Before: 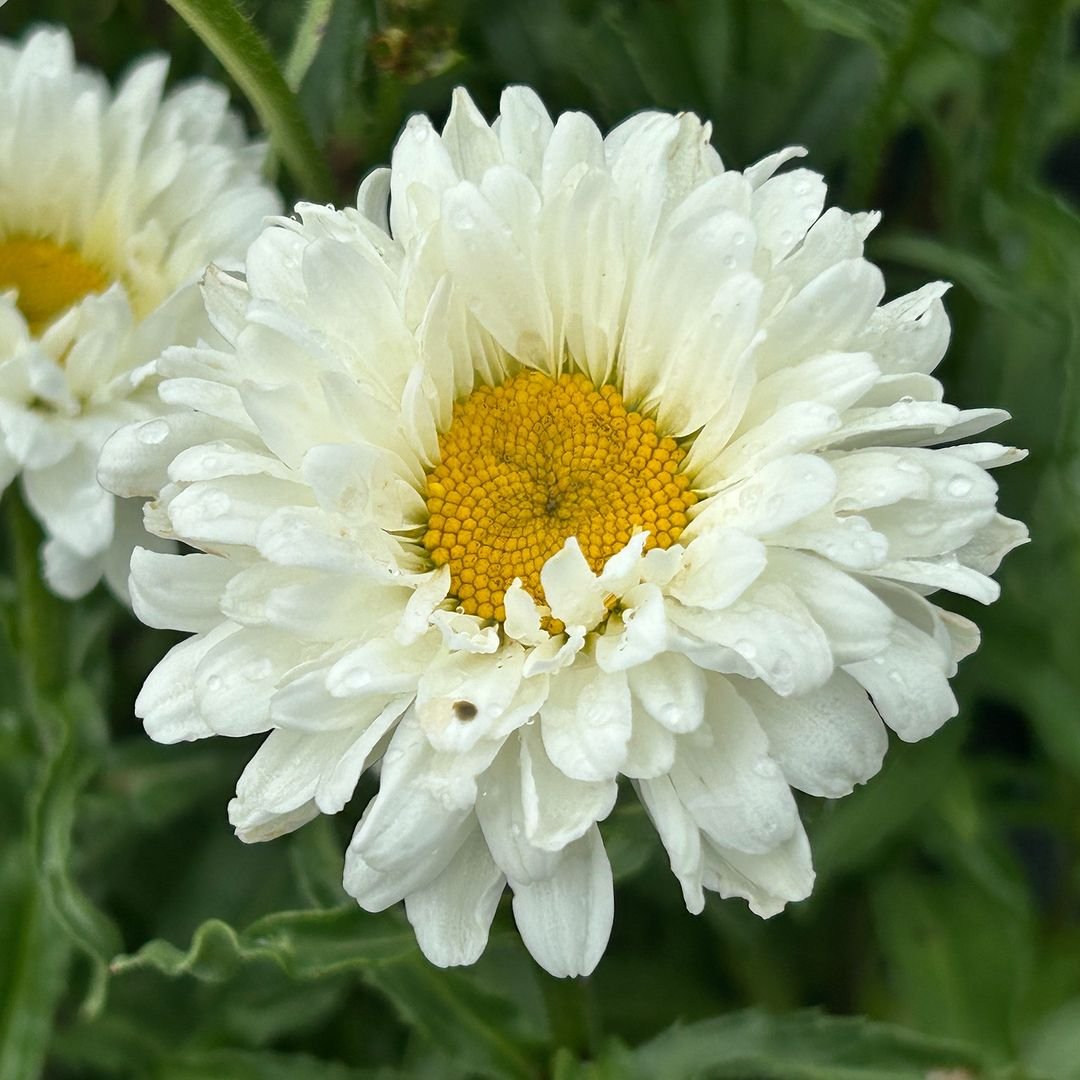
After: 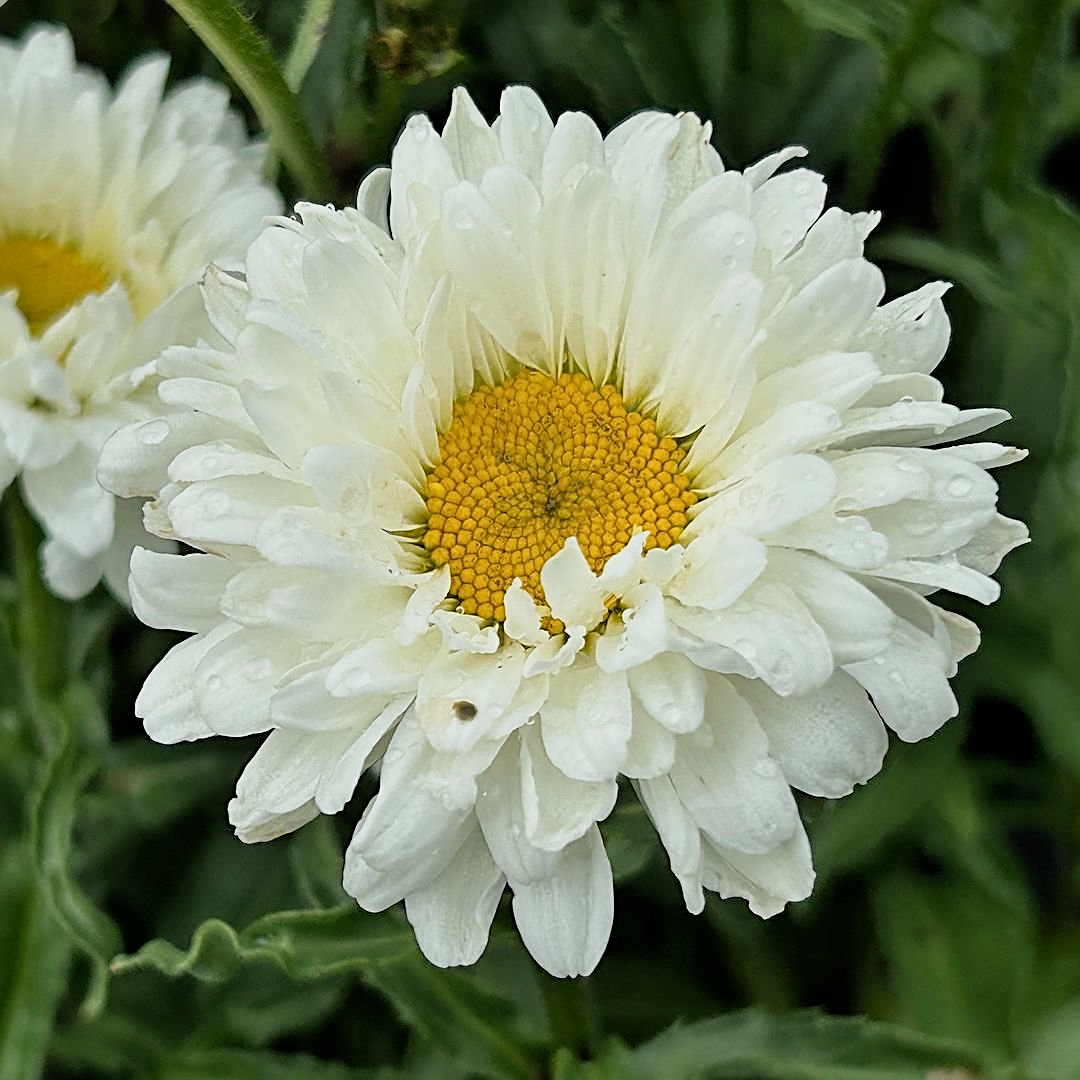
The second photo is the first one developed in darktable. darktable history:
sharpen: radius 2.543, amount 0.645
filmic rgb: black relative exposure -5.73 EV, white relative exposure 3.4 EV, hardness 3.67
